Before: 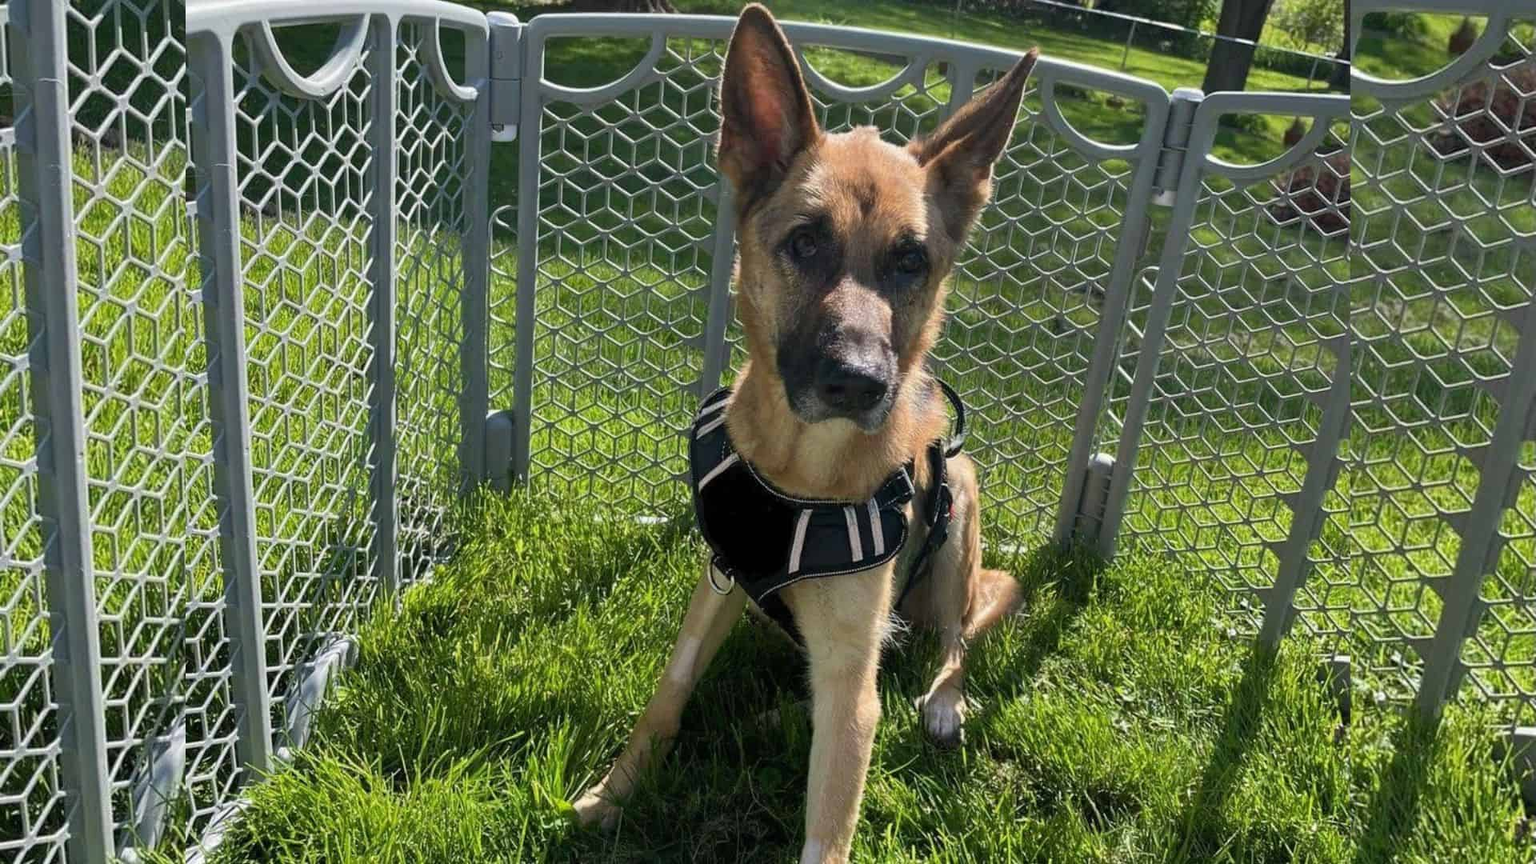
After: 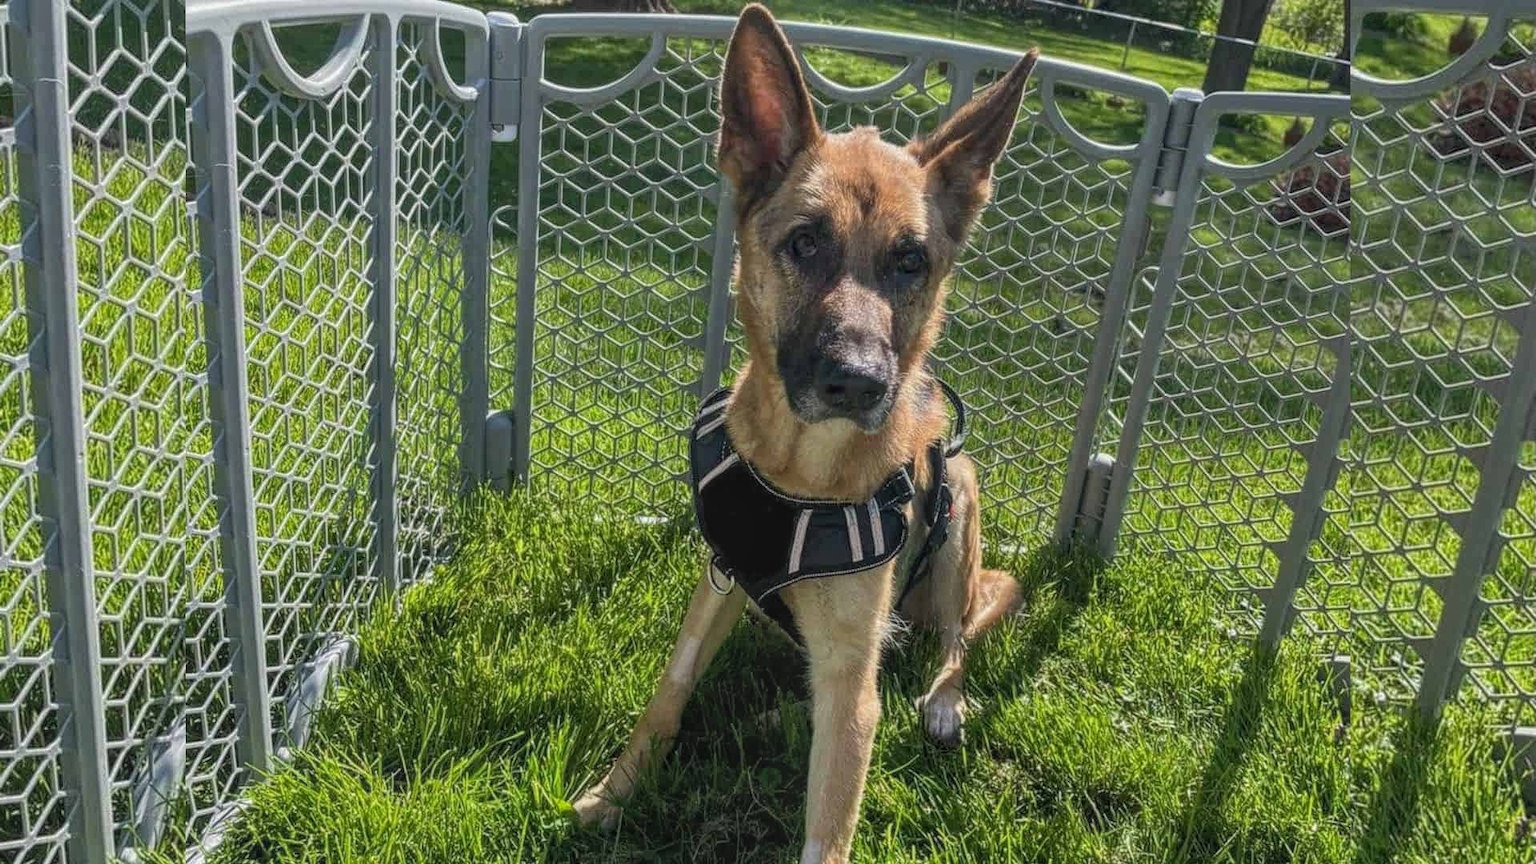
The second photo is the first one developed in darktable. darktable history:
local contrast: highlights 66%, shadows 35%, detail 166%, midtone range 0.2
